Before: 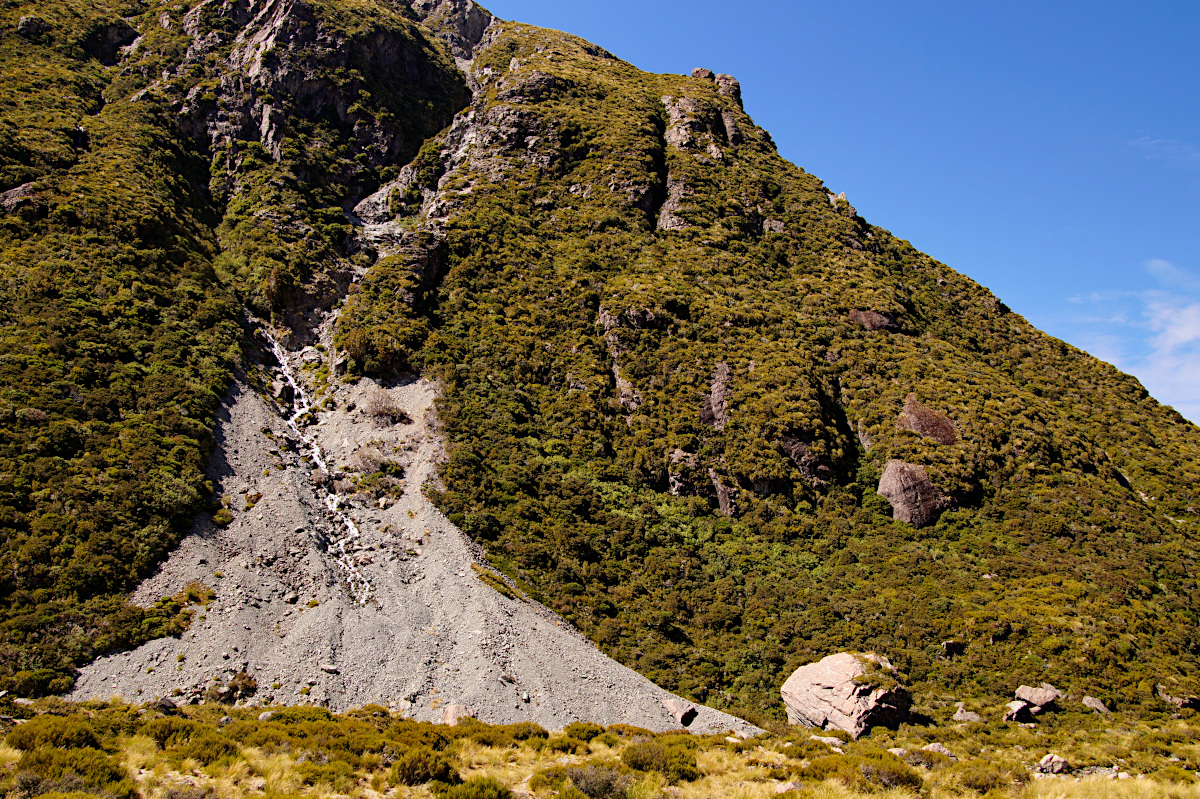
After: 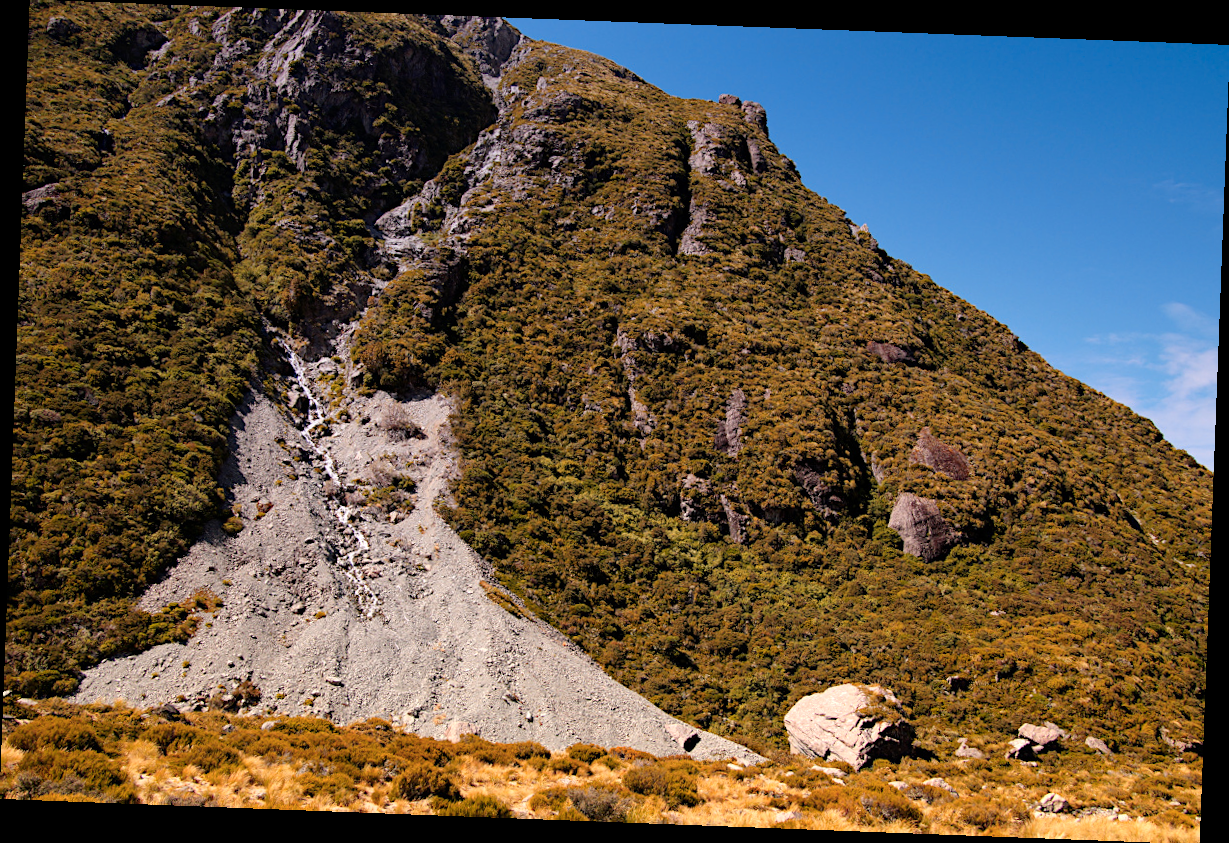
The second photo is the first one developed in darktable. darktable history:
graduated density: hue 238.83°, saturation 50%
color zones: curves: ch1 [(0.235, 0.558) (0.75, 0.5)]; ch2 [(0.25, 0.462) (0.749, 0.457)], mix 40.67%
exposure: compensate exposure bias true, compensate highlight preservation false
color contrast: green-magenta contrast 0.84, blue-yellow contrast 0.86
white balance: emerald 1
rotate and perspective: rotation 2.17°, automatic cropping off
color calibration: x 0.334, y 0.349, temperature 5426 K
